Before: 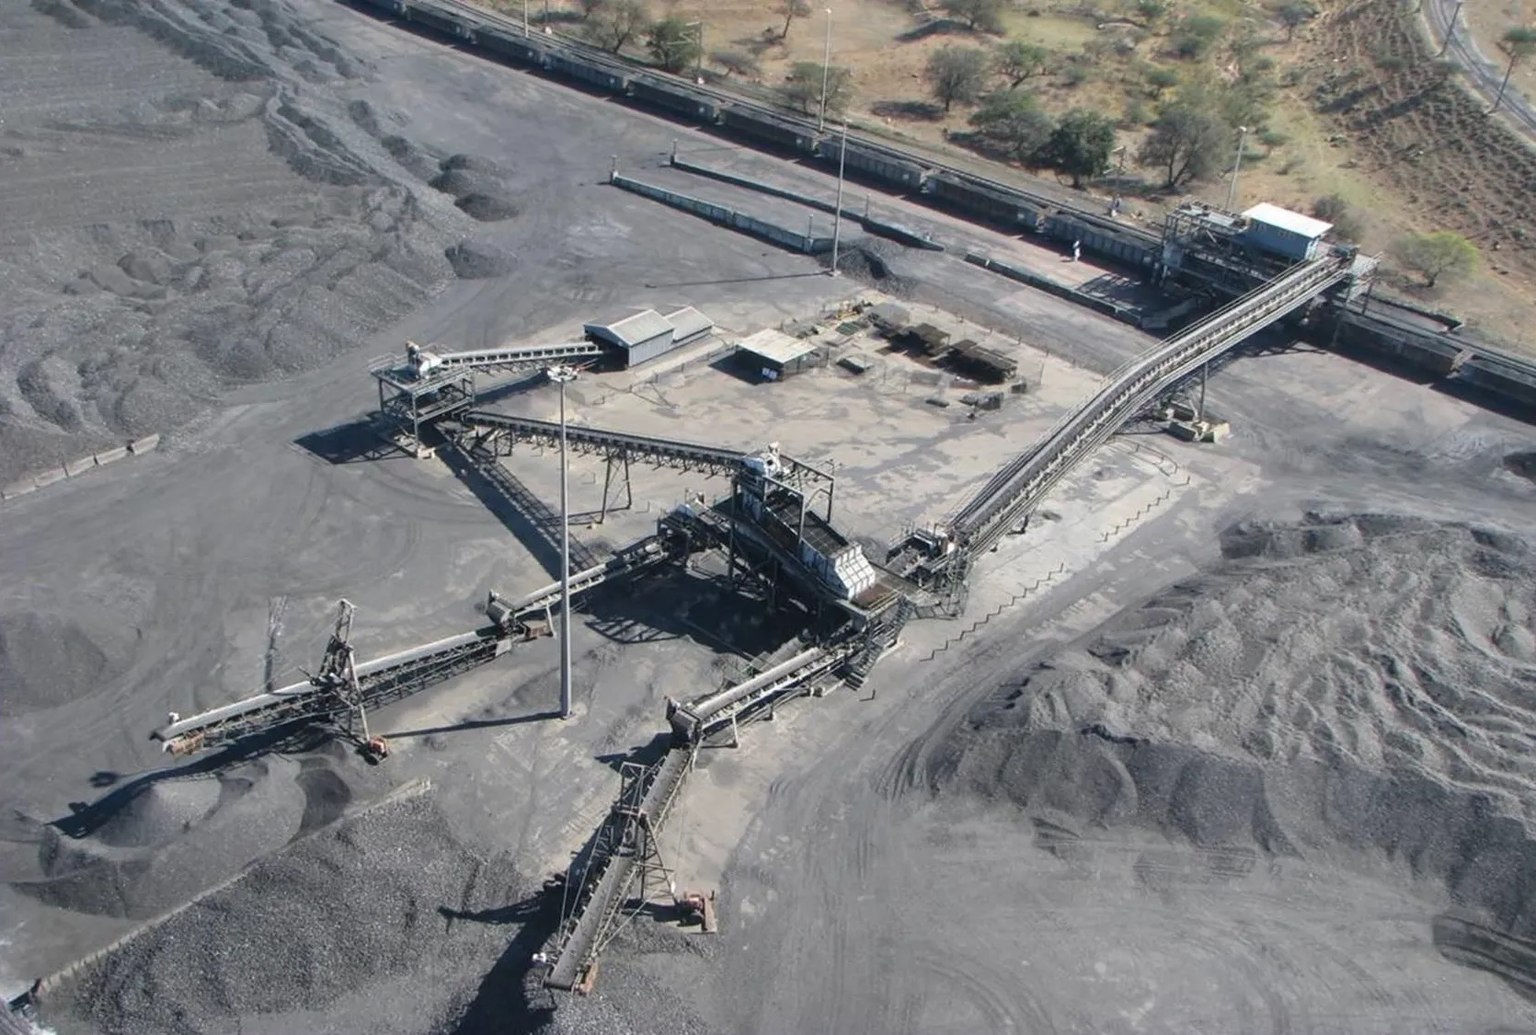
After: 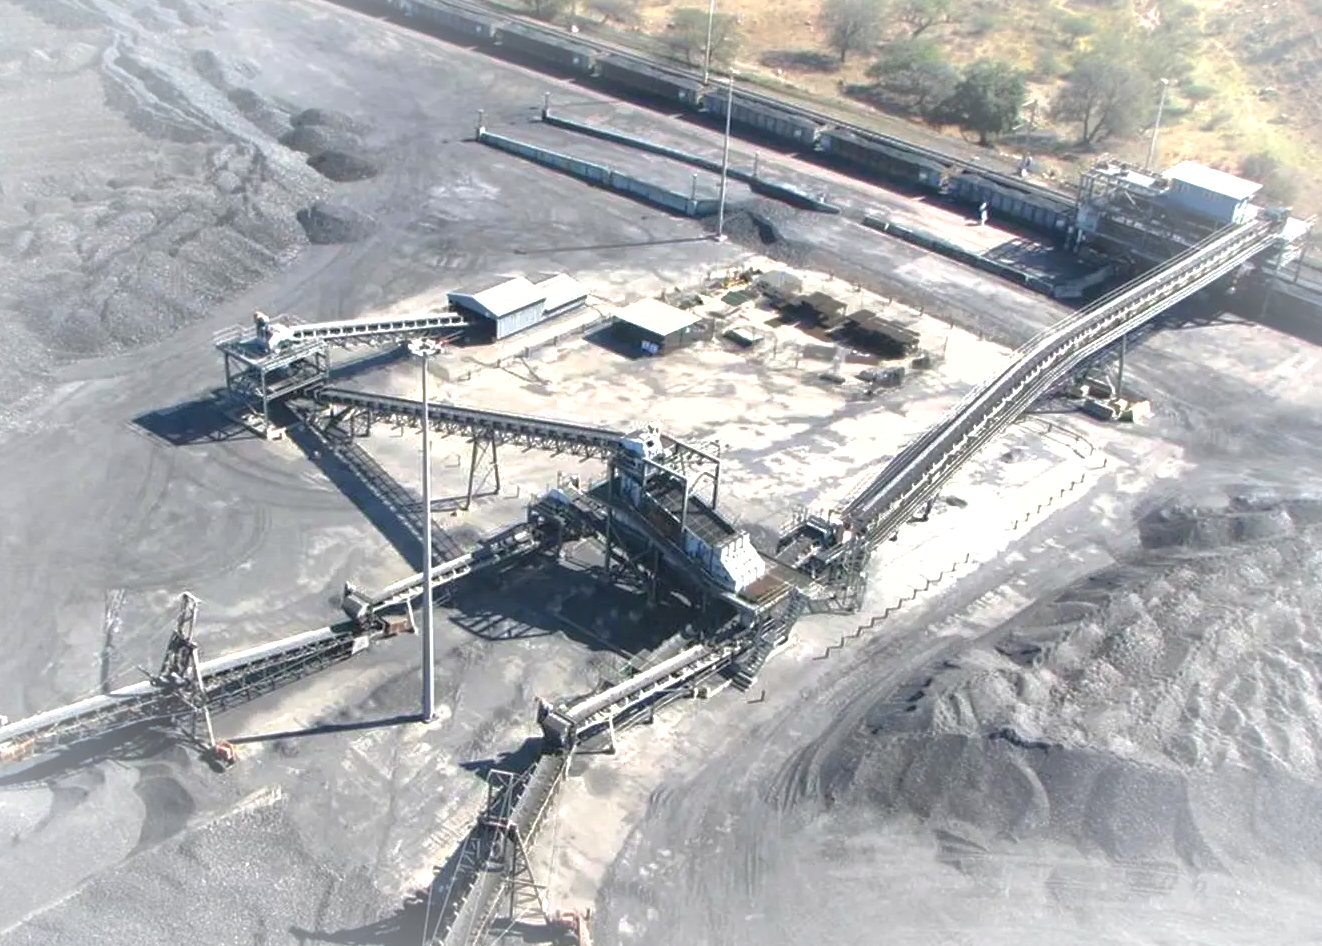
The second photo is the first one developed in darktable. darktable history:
crop: left 11.208%, top 5.248%, right 9.6%, bottom 10.581%
vignetting: brightness 0.315, saturation 0.002, automatic ratio true
contrast brightness saturation: contrast 0.095, brightness 0.014, saturation 0.023
exposure: exposure 1 EV, compensate highlight preservation false
shadows and highlights: shadows 39.54, highlights -59.68
